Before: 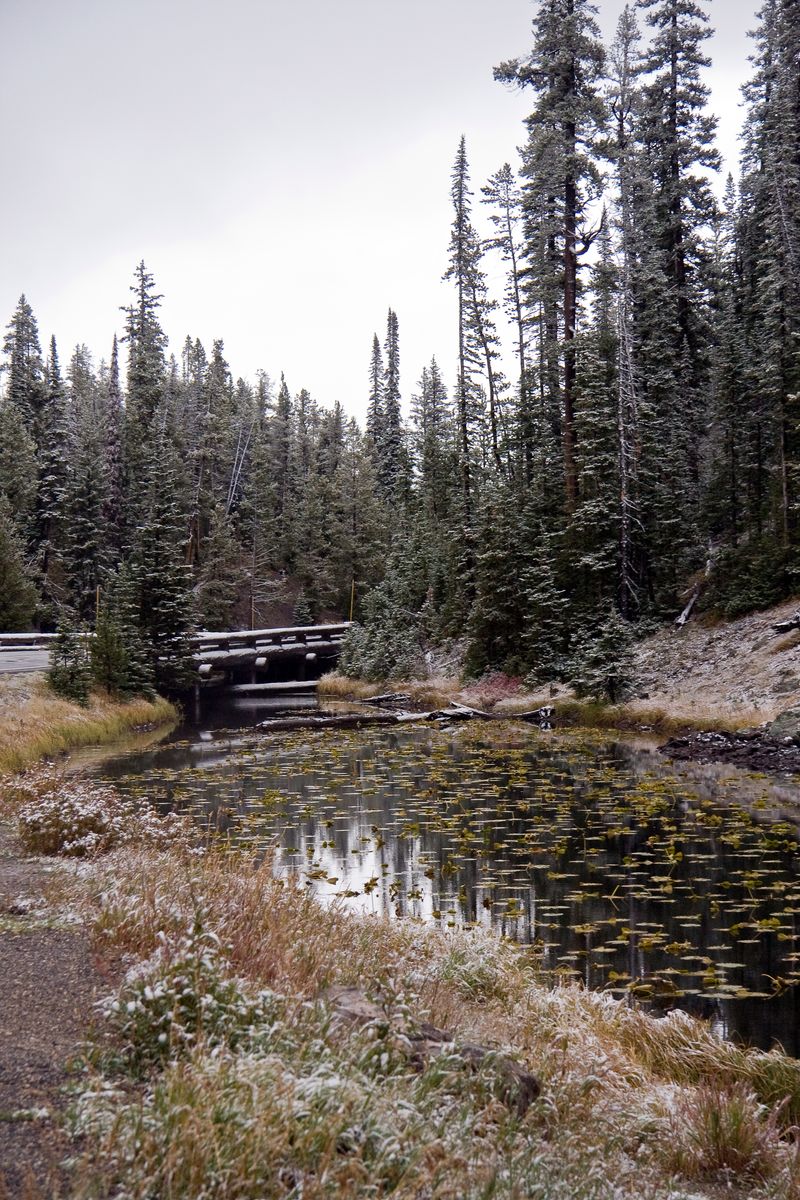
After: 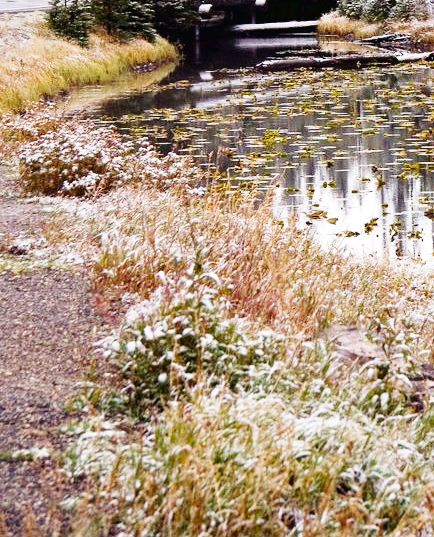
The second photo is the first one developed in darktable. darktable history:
base curve: curves: ch0 [(0, 0.003) (0.001, 0.002) (0.006, 0.004) (0.02, 0.022) (0.048, 0.086) (0.094, 0.234) (0.162, 0.431) (0.258, 0.629) (0.385, 0.8) (0.548, 0.918) (0.751, 0.988) (1, 1)], preserve colors none
crop and rotate: top 55.031%, right 45.703%, bottom 0.216%
